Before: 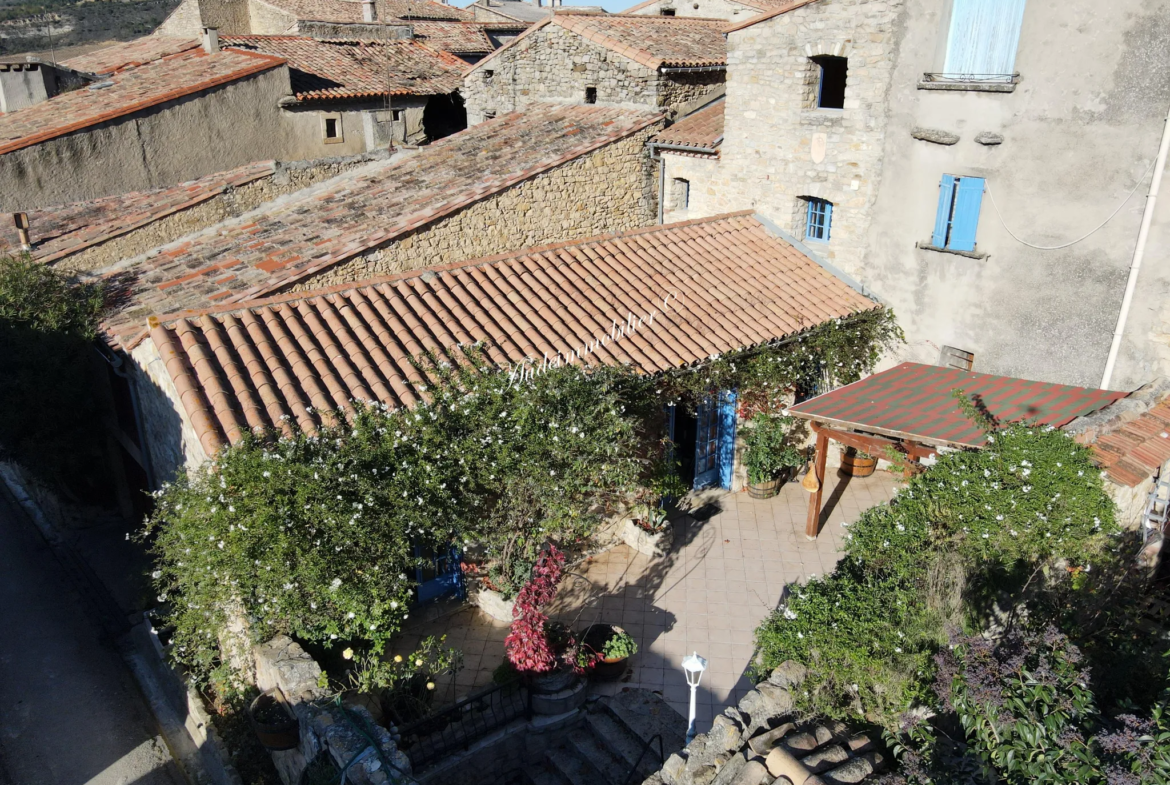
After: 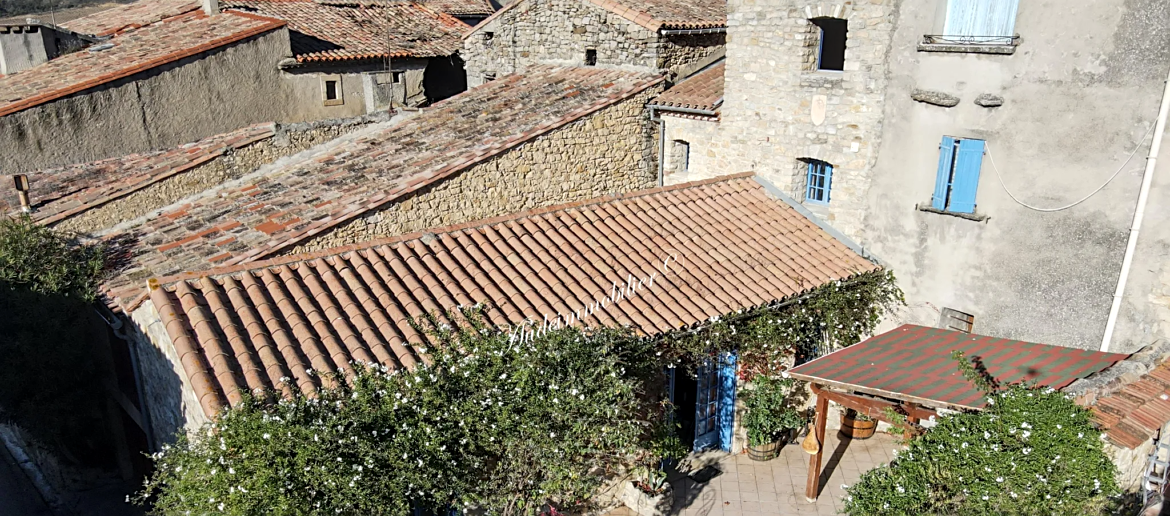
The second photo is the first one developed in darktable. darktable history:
local contrast: on, module defaults
crop and rotate: top 4.957%, bottom 29.277%
sharpen: on, module defaults
